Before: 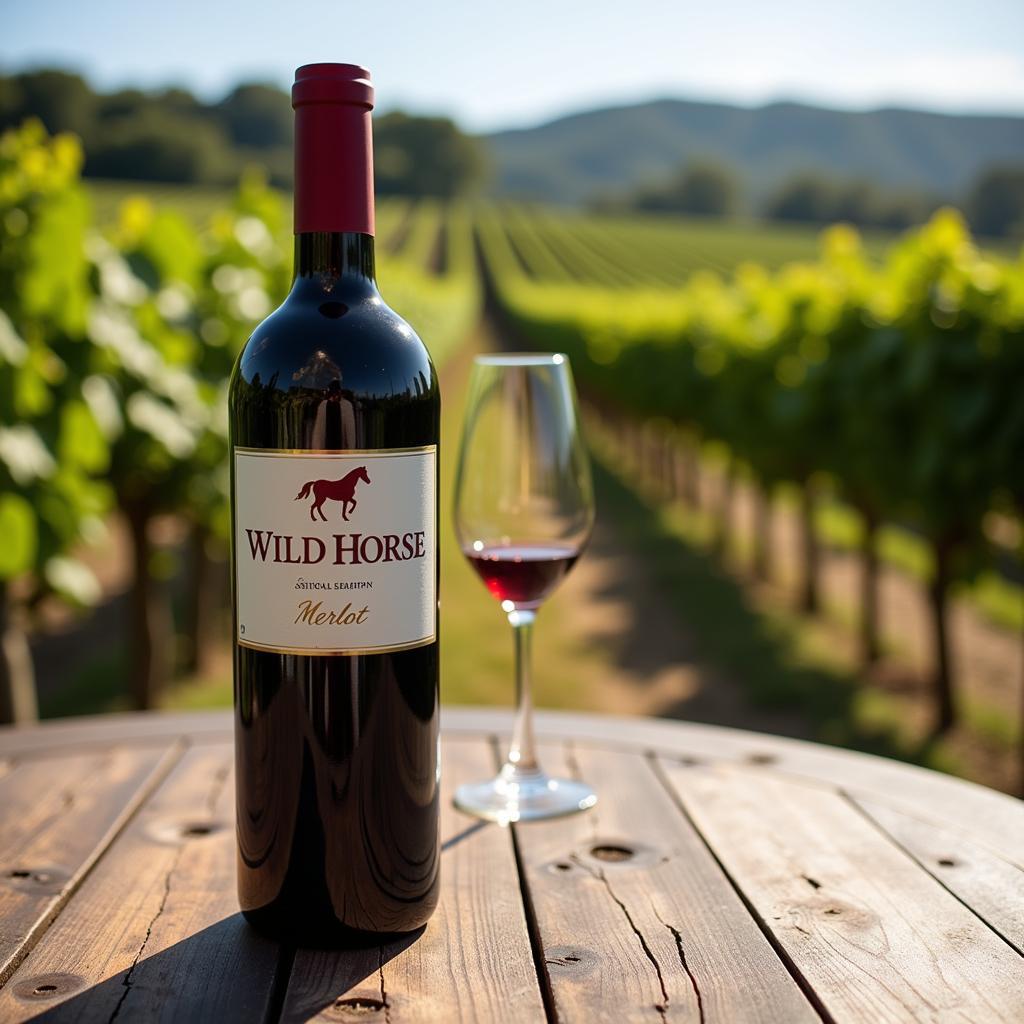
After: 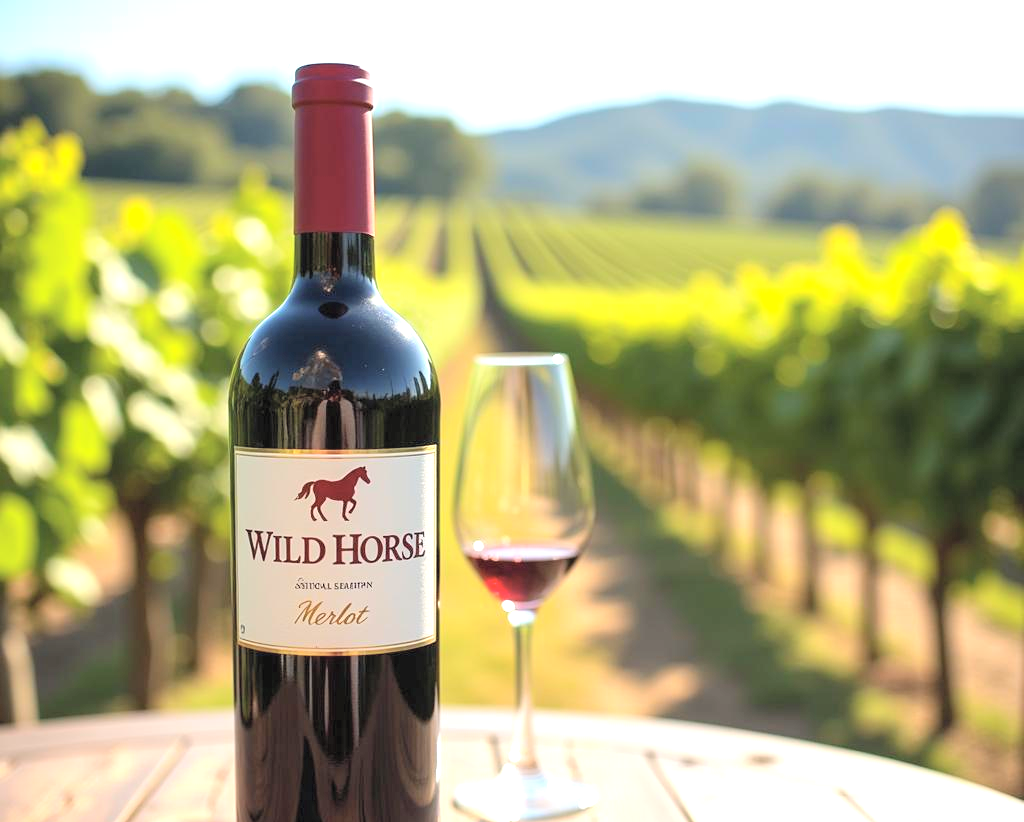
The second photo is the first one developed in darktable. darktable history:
contrast brightness saturation: brightness 0.286
exposure: black level correction 0, exposure 1.001 EV, compensate highlight preservation false
crop: bottom 19.667%
